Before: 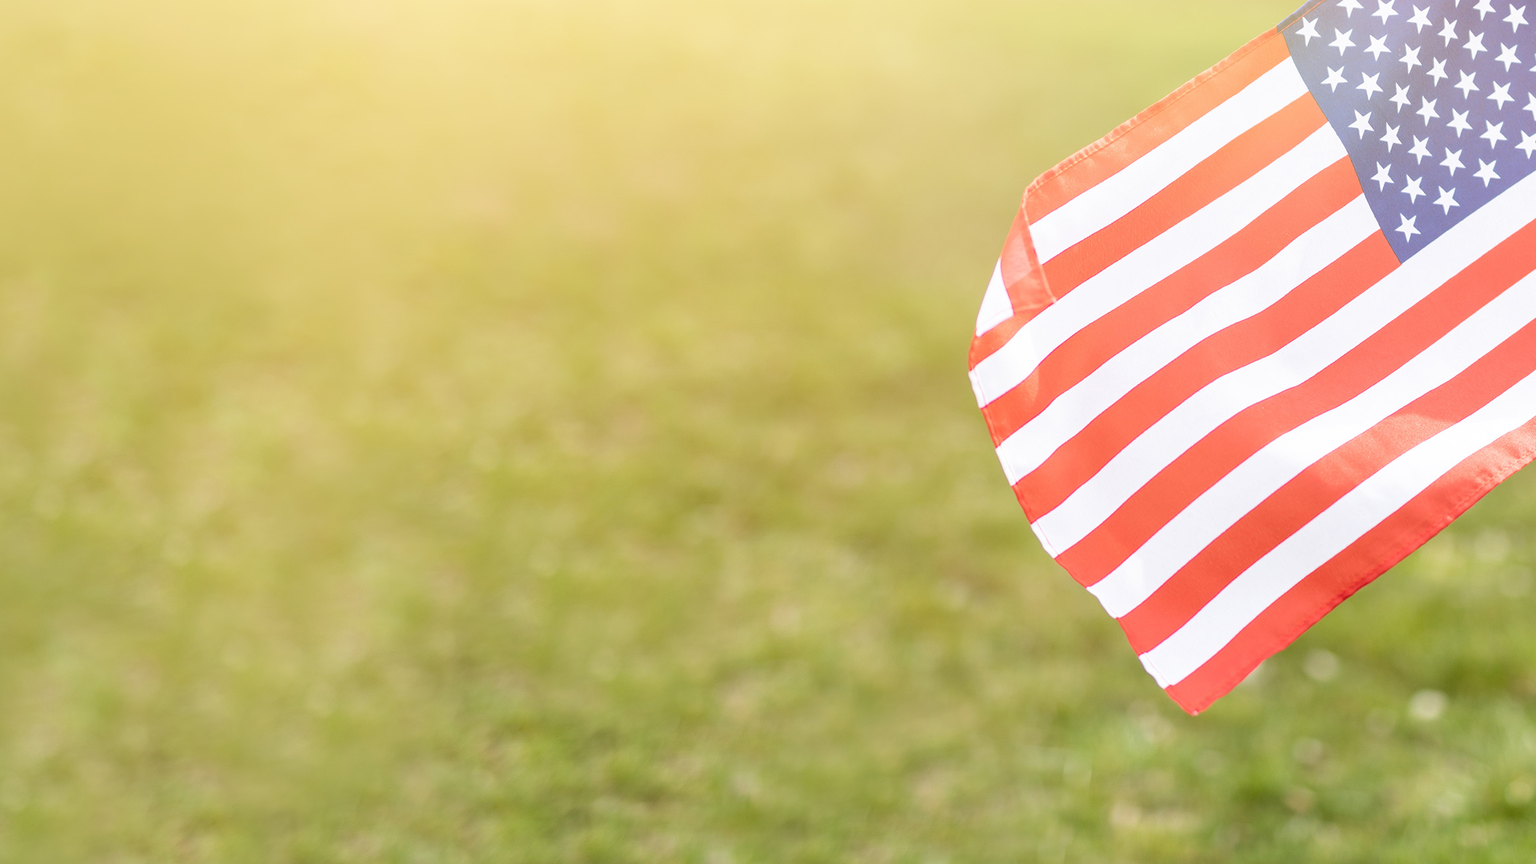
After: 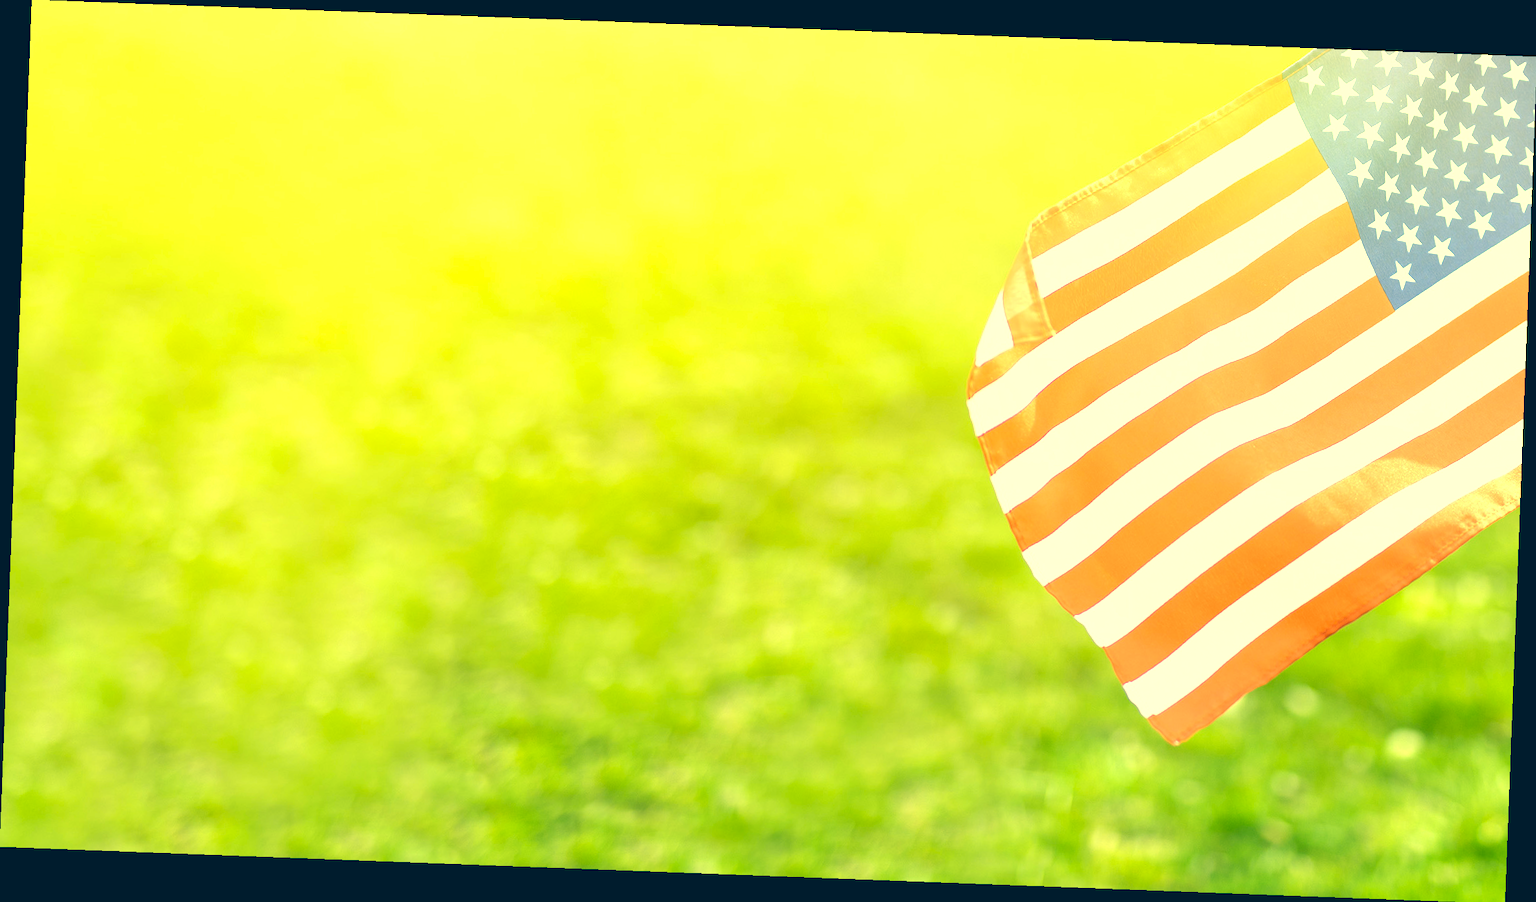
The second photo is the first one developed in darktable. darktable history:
color correction: highlights a* -15.58, highlights b* 40, shadows a* -40, shadows b* -26.18
exposure: black level correction 0, exposure 1 EV, compensate exposure bias true, compensate highlight preservation false
contrast brightness saturation: contrast -0.08, brightness -0.04, saturation -0.11
rotate and perspective: rotation 2.17°, automatic cropping off
